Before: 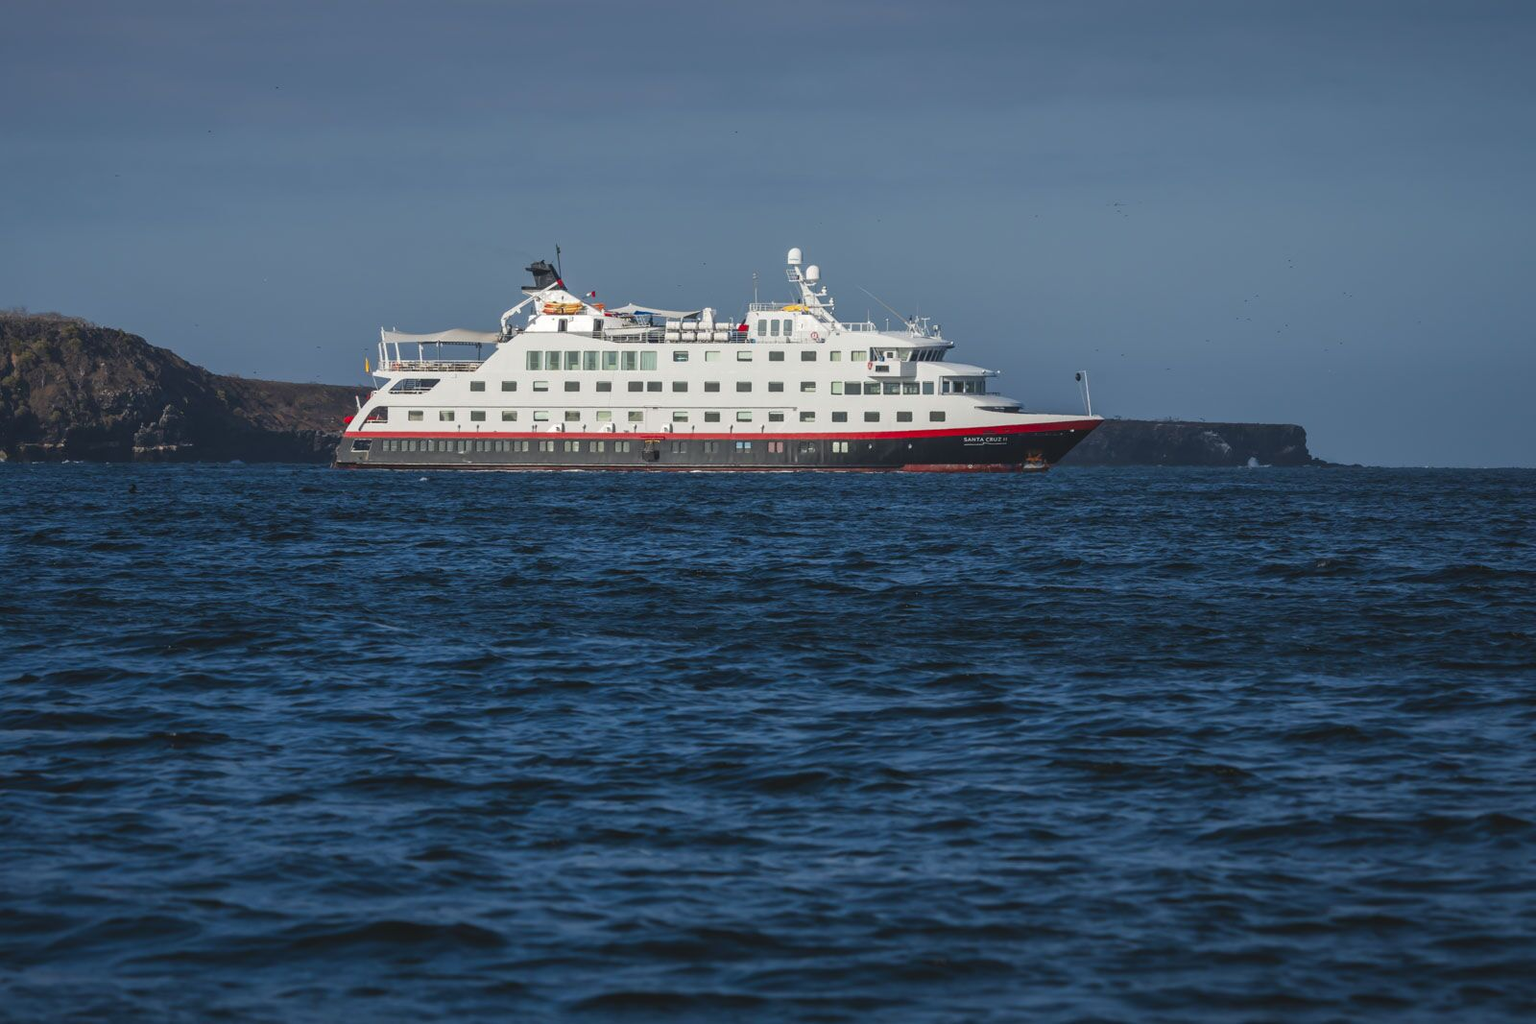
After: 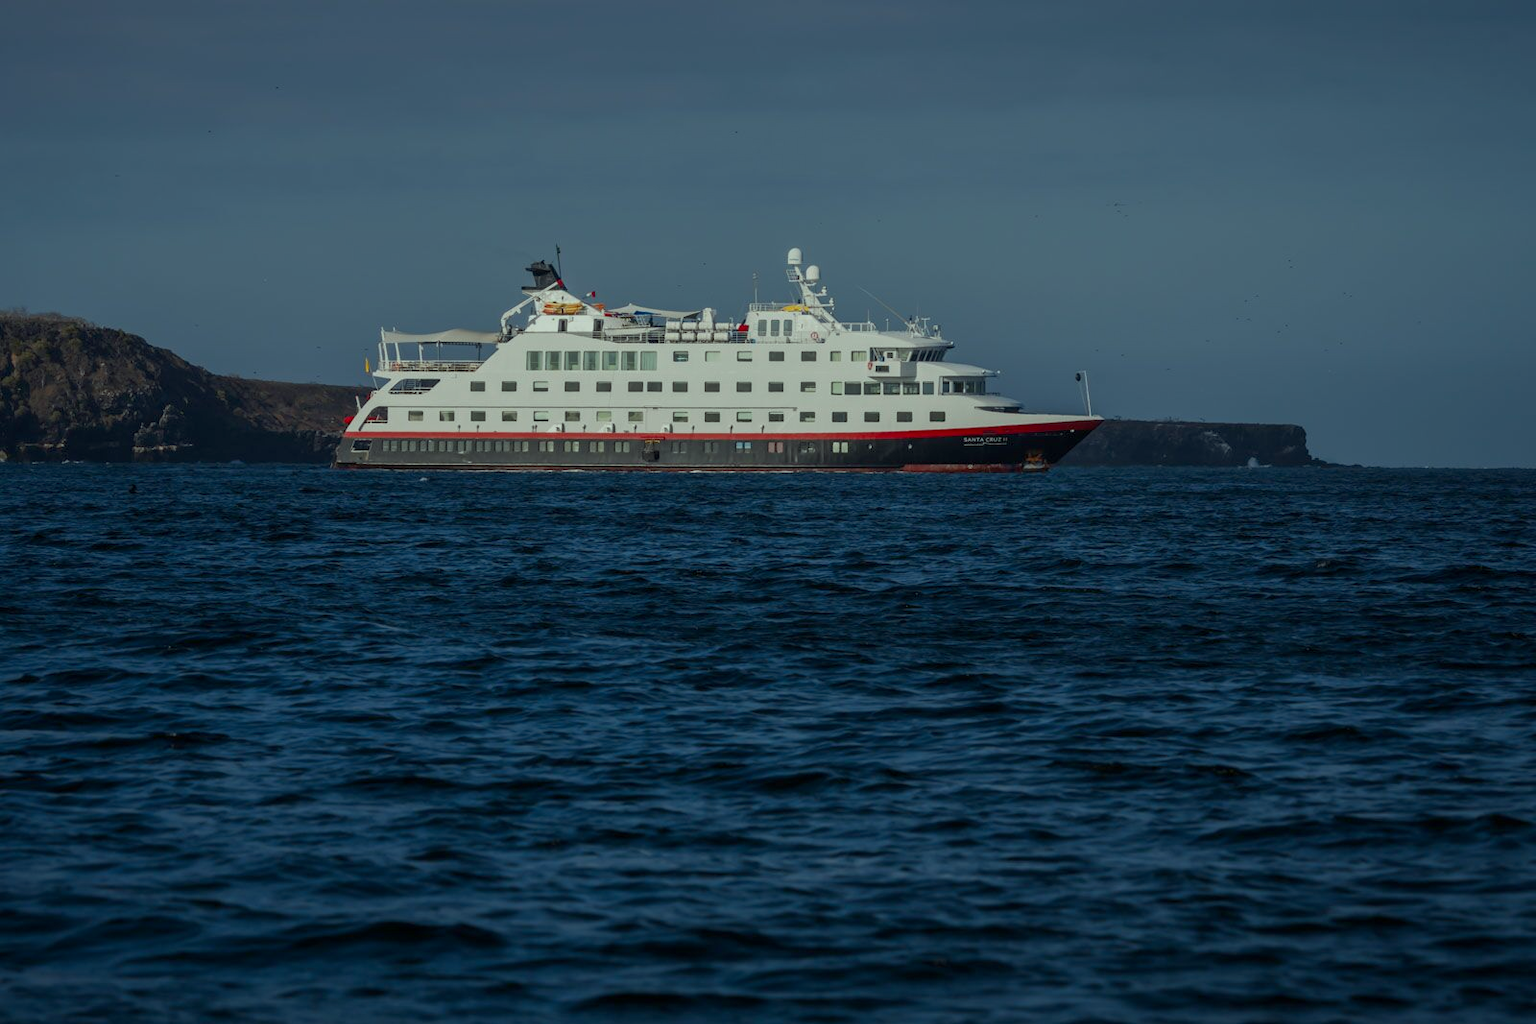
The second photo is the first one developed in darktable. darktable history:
color correction: highlights a* -8.65, highlights b* 3.73
exposure: black level correction 0.009, exposure -0.672 EV, compensate highlight preservation false
